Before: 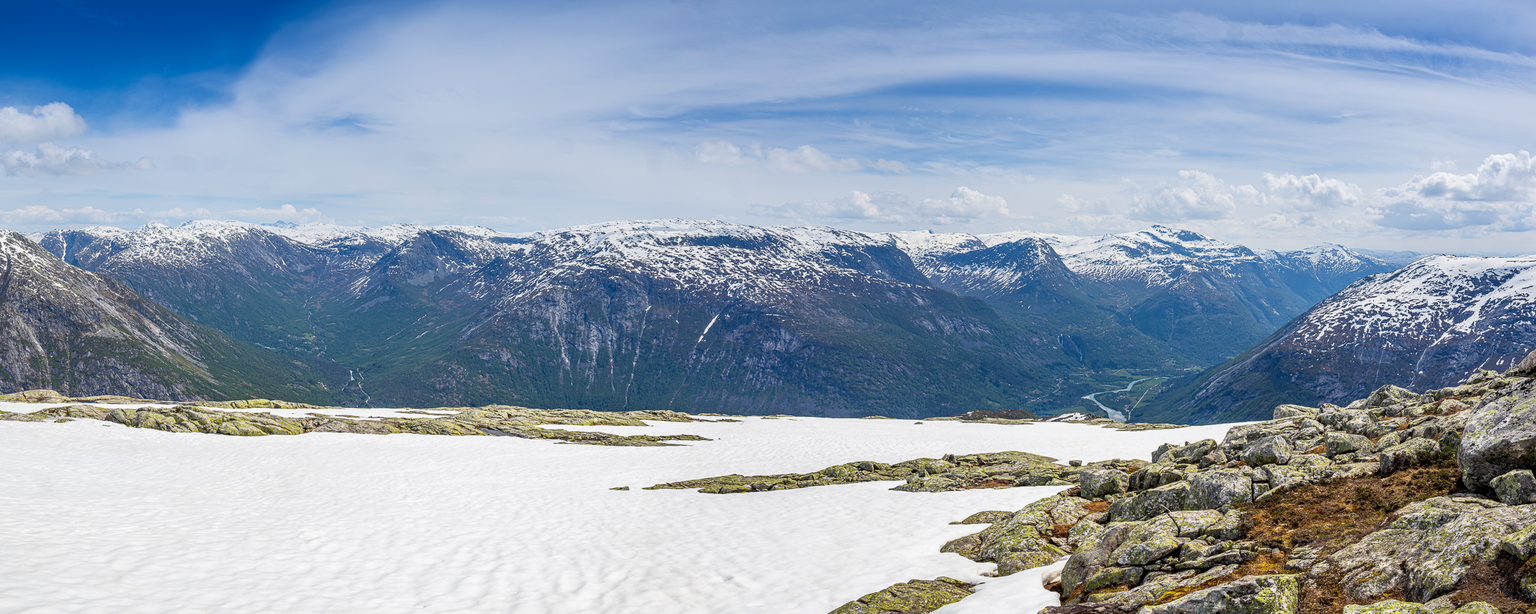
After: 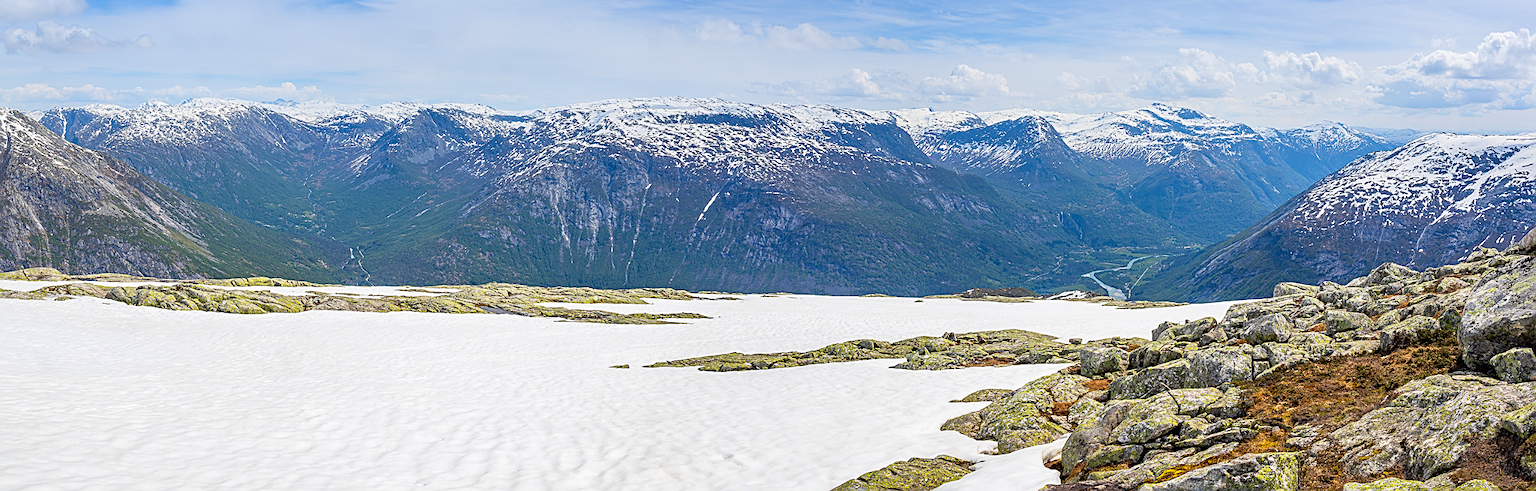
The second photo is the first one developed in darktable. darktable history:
crop and rotate: top 19.998%
contrast brightness saturation: brightness 0.09, saturation 0.19
sharpen: on, module defaults
